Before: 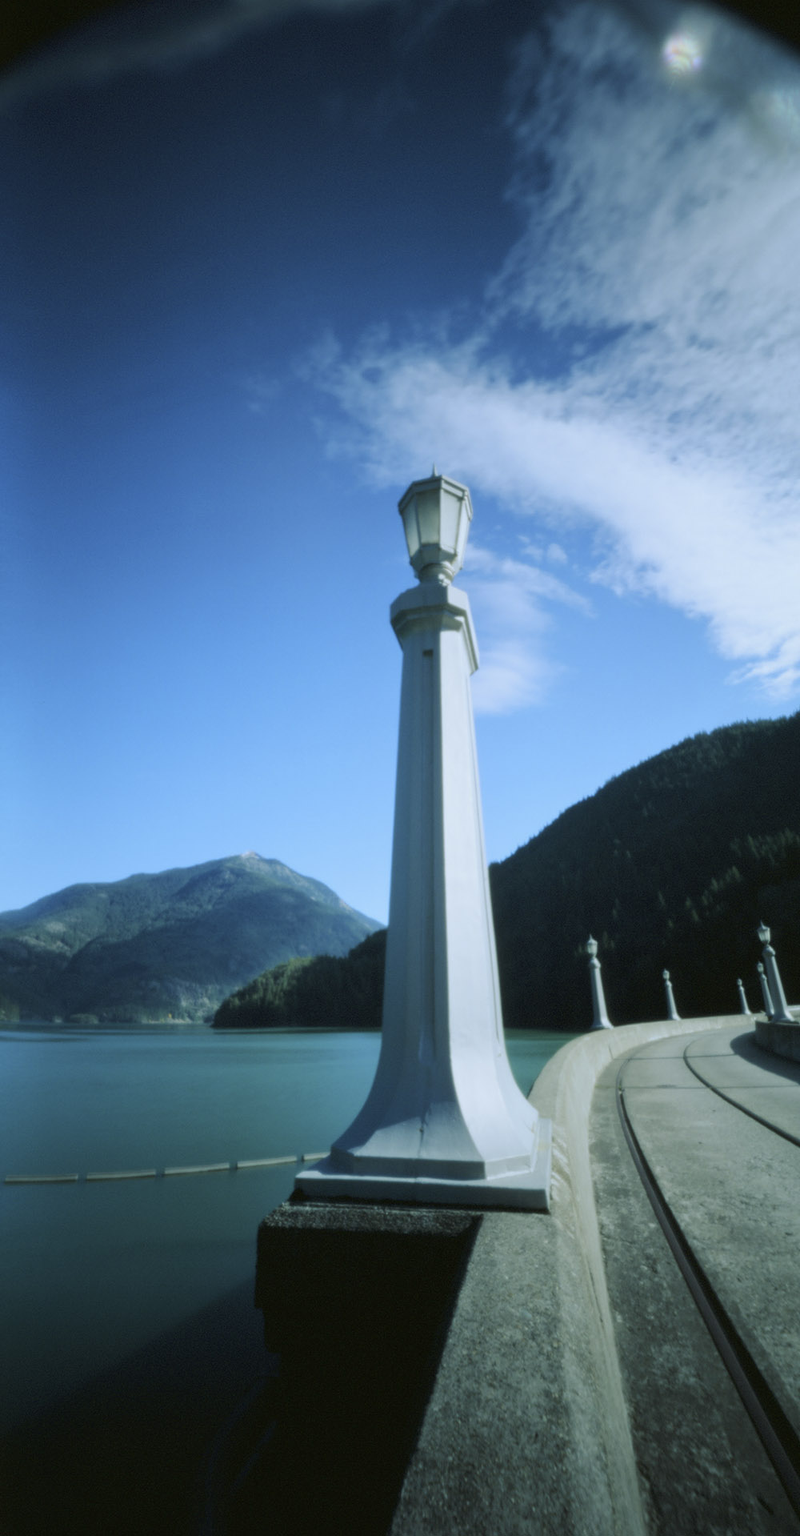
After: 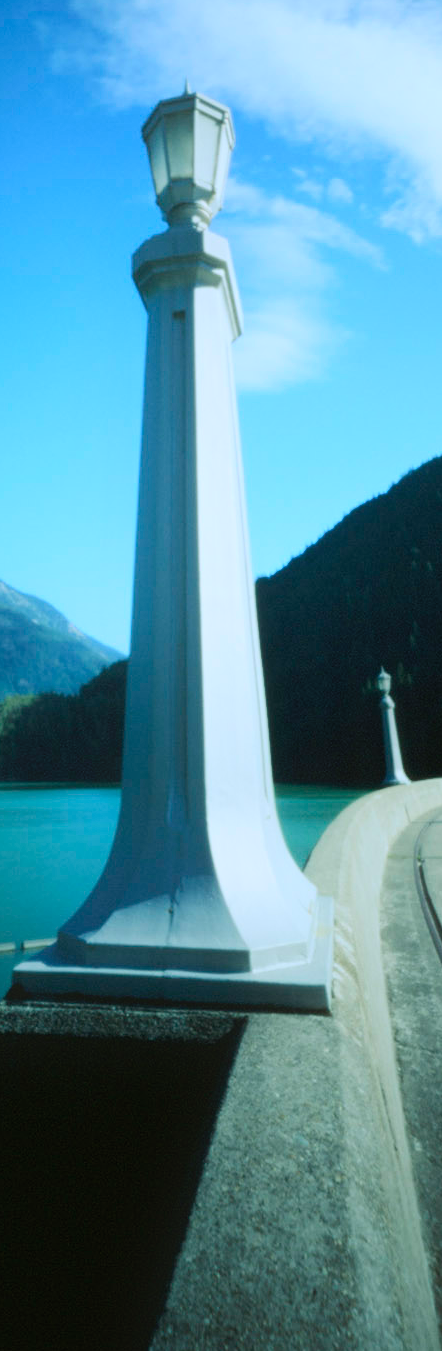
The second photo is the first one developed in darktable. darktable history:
contrast equalizer: octaves 7, y [[0.439, 0.44, 0.442, 0.457, 0.493, 0.498], [0.5 ×6], [0.5 ×6], [0 ×6], [0 ×6]]
crop: left 35.603%, top 26.136%, right 20.154%, bottom 3.439%
contrast brightness saturation: contrast 0.198, brightness 0.165, saturation 0.218
